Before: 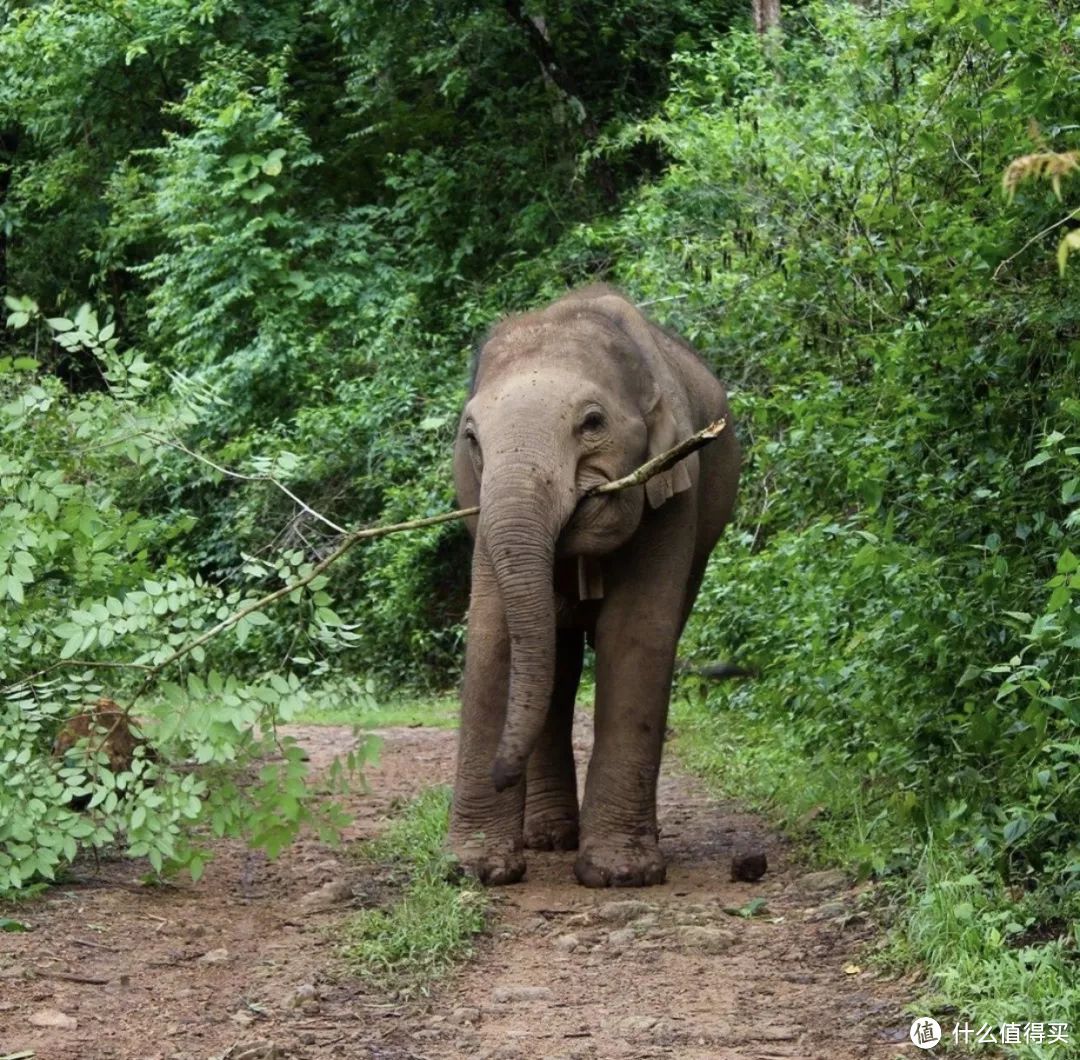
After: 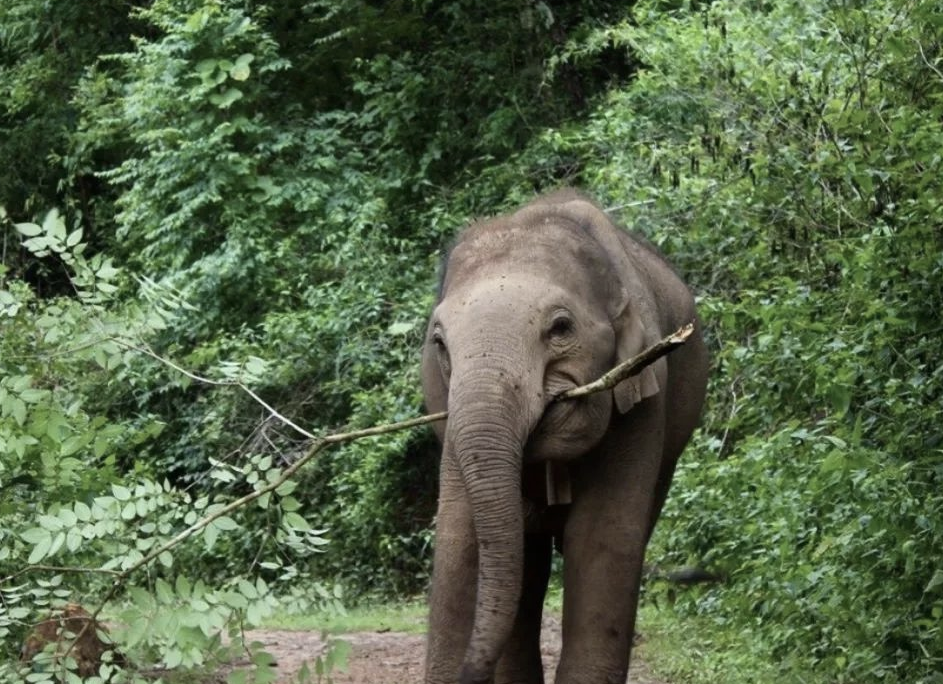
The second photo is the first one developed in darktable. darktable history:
crop: left 3.015%, top 8.969%, right 9.647%, bottom 26.457%
contrast brightness saturation: contrast 0.06, brightness -0.01, saturation -0.23
